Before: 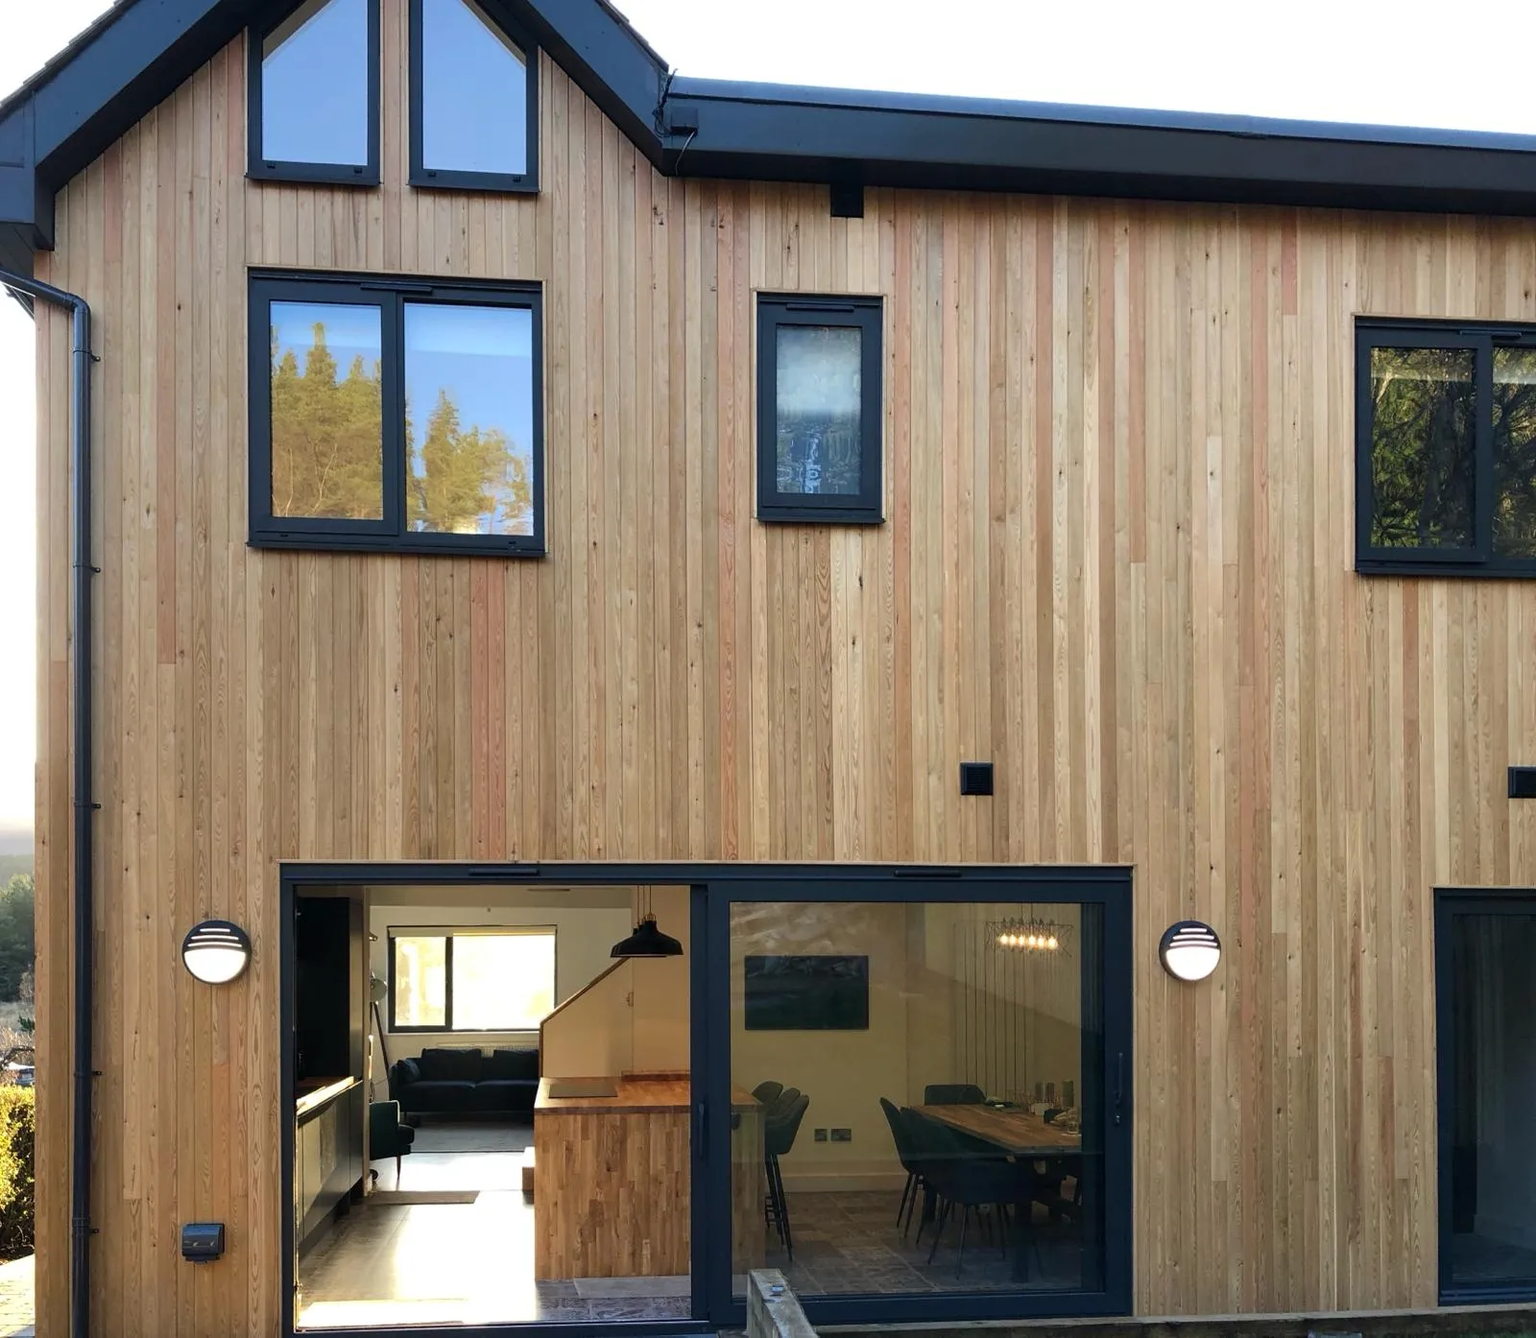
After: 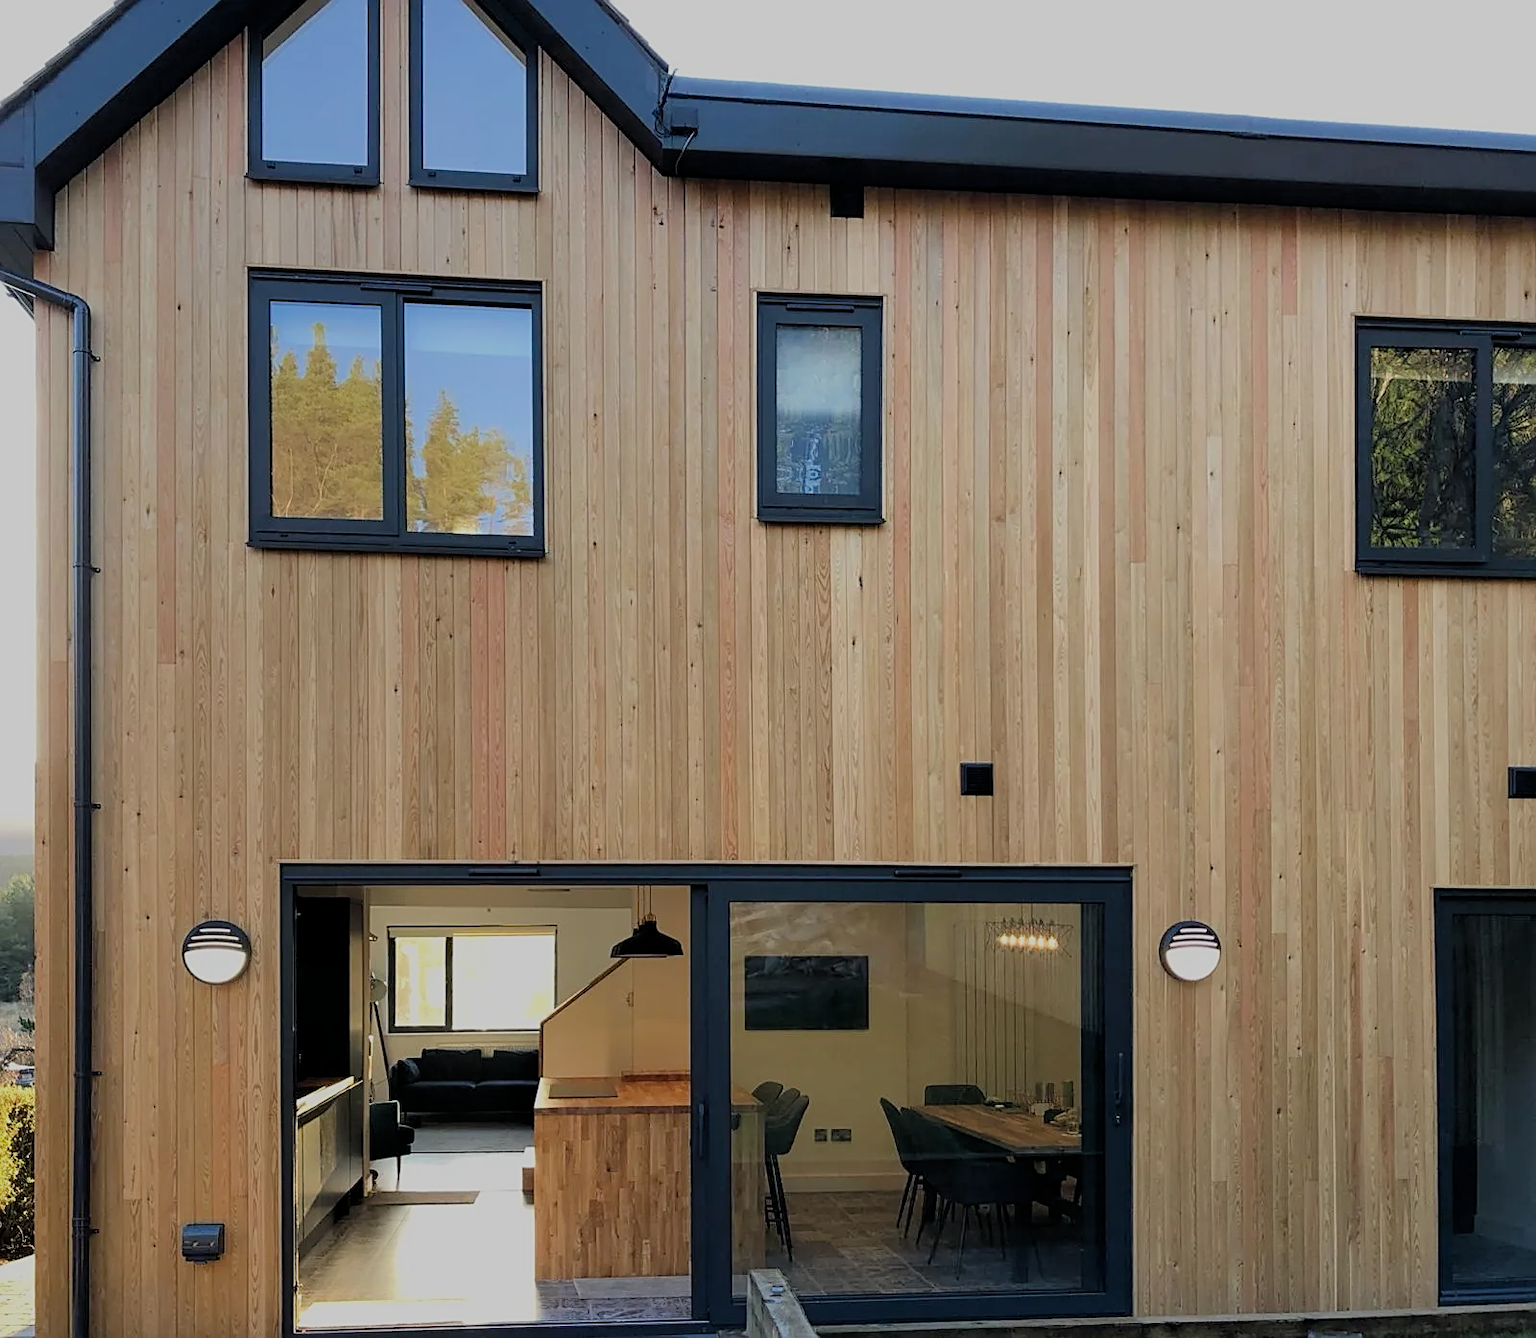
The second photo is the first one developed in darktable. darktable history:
filmic rgb: black relative exposure -8.79 EV, white relative exposure 4.98 EV, threshold 3 EV, target black luminance 0%, hardness 3.77, latitude 66.33%, contrast 0.822, shadows ↔ highlights balance 20%, color science v5 (2021), contrast in shadows safe, contrast in highlights safe, enable highlight reconstruction true
sharpen: on, module defaults
